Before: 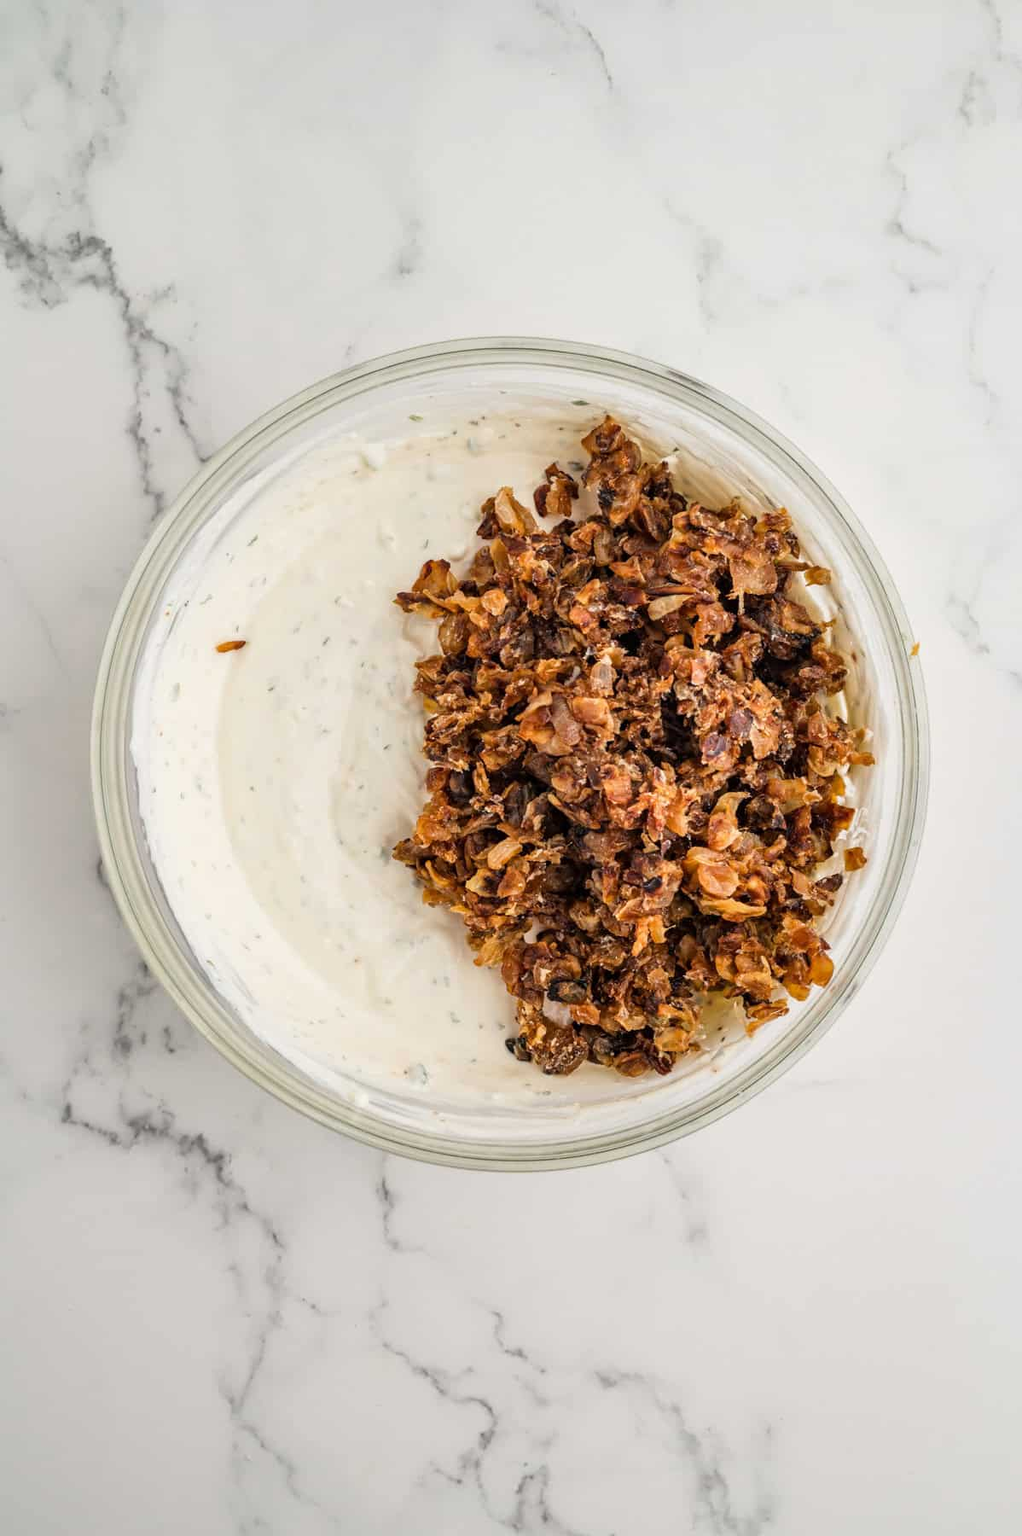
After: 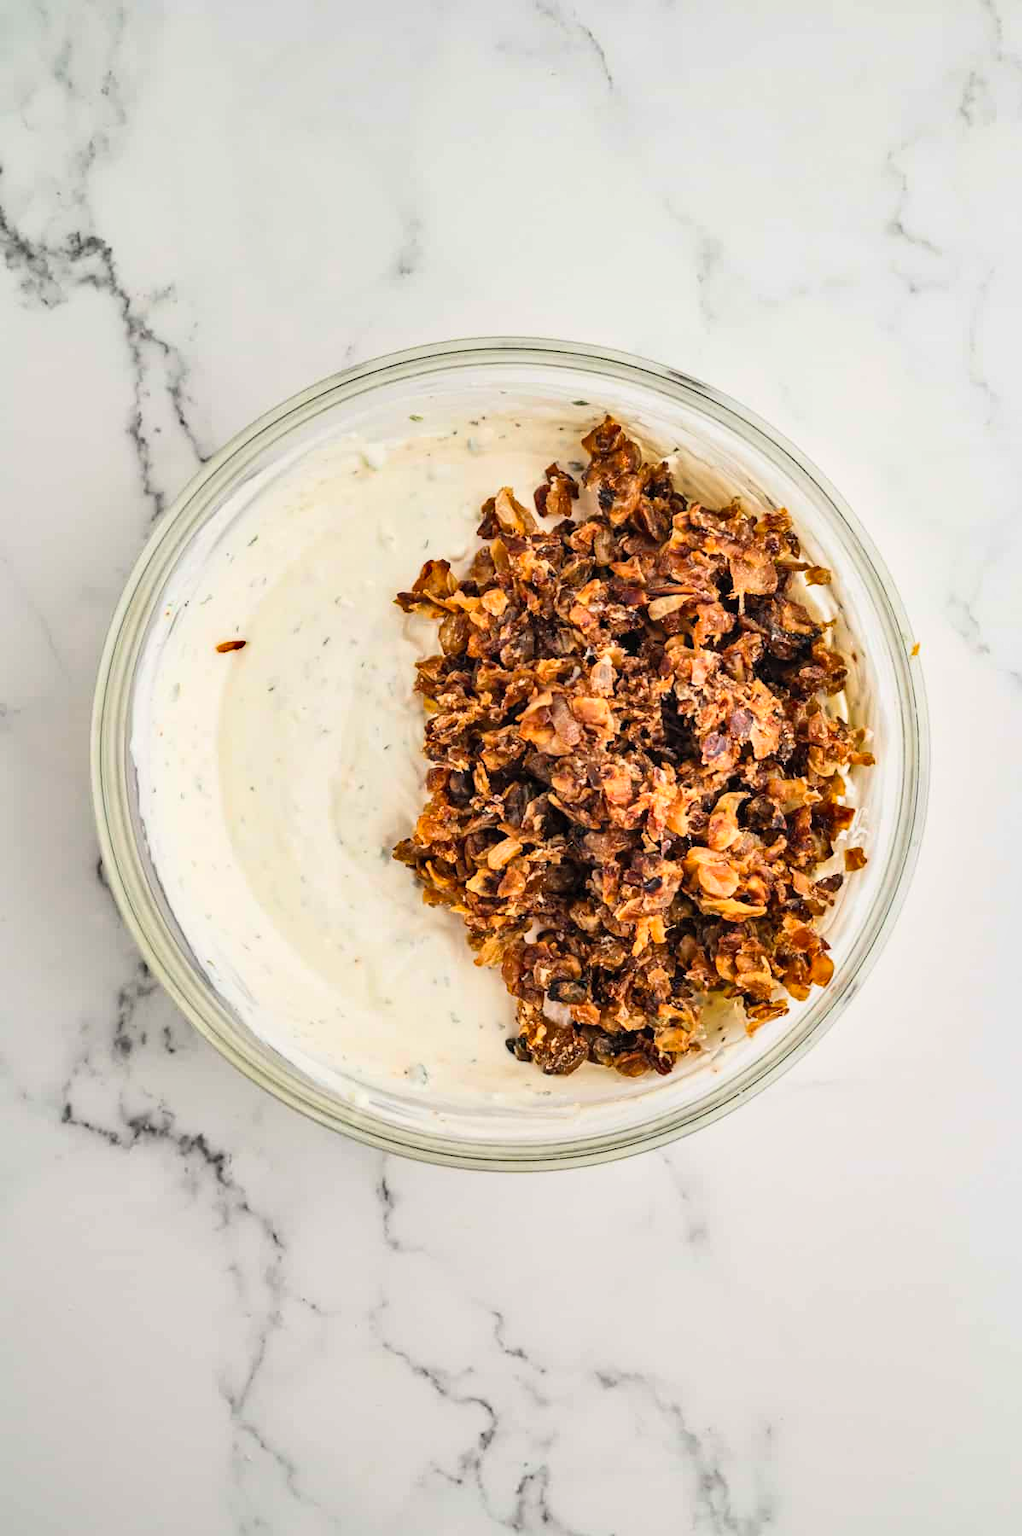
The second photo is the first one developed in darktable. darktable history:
shadows and highlights: soften with gaussian
contrast brightness saturation: contrast 0.199, brightness 0.168, saturation 0.227
